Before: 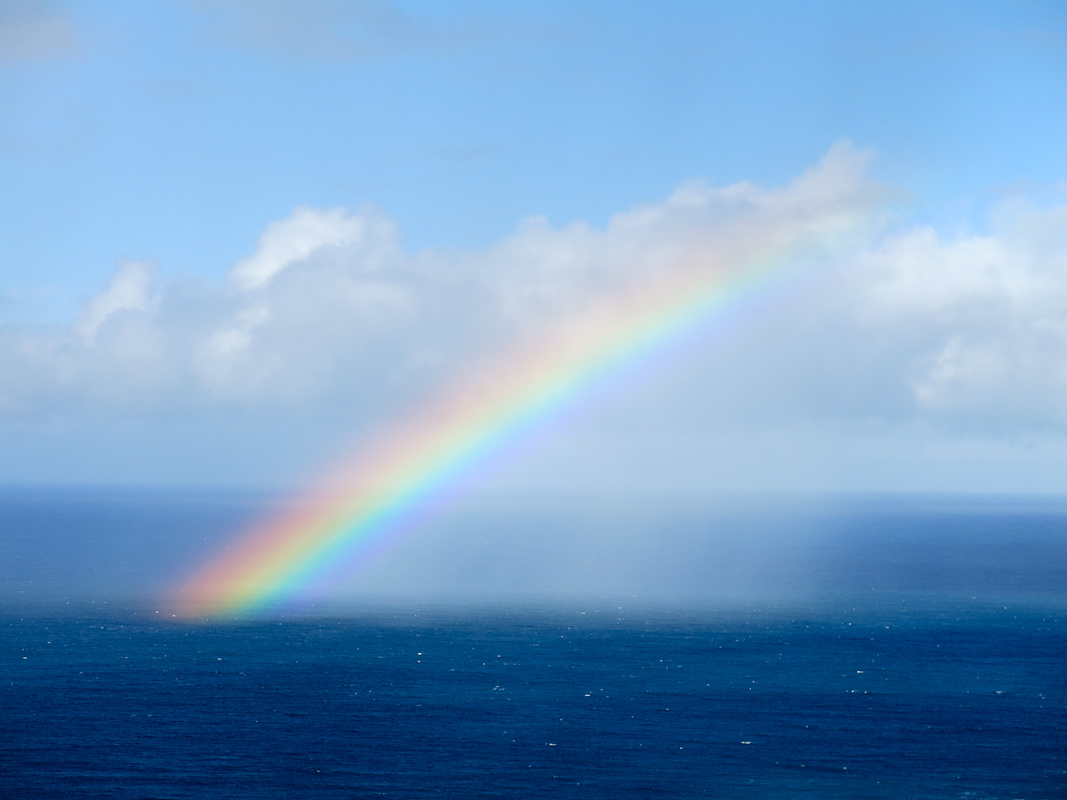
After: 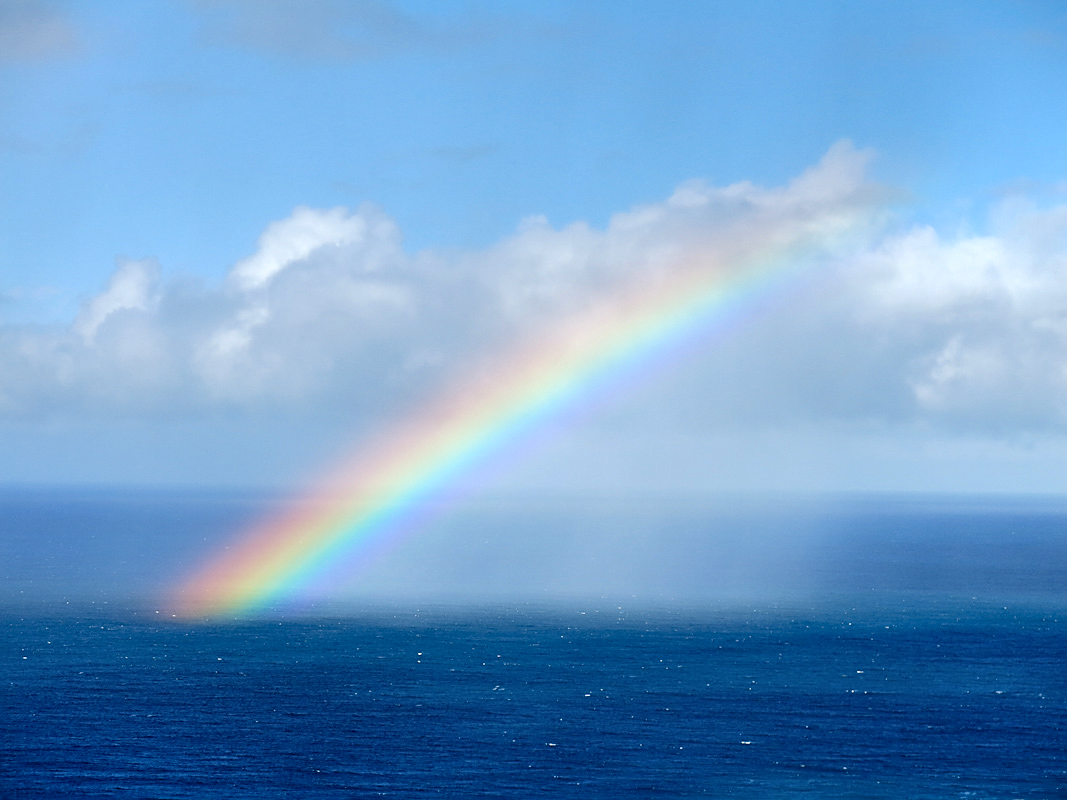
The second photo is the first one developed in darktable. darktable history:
shadows and highlights: soften with gaussian
levels: levels [0, 0.476, 0.951]
sharpen: on, module defaults
